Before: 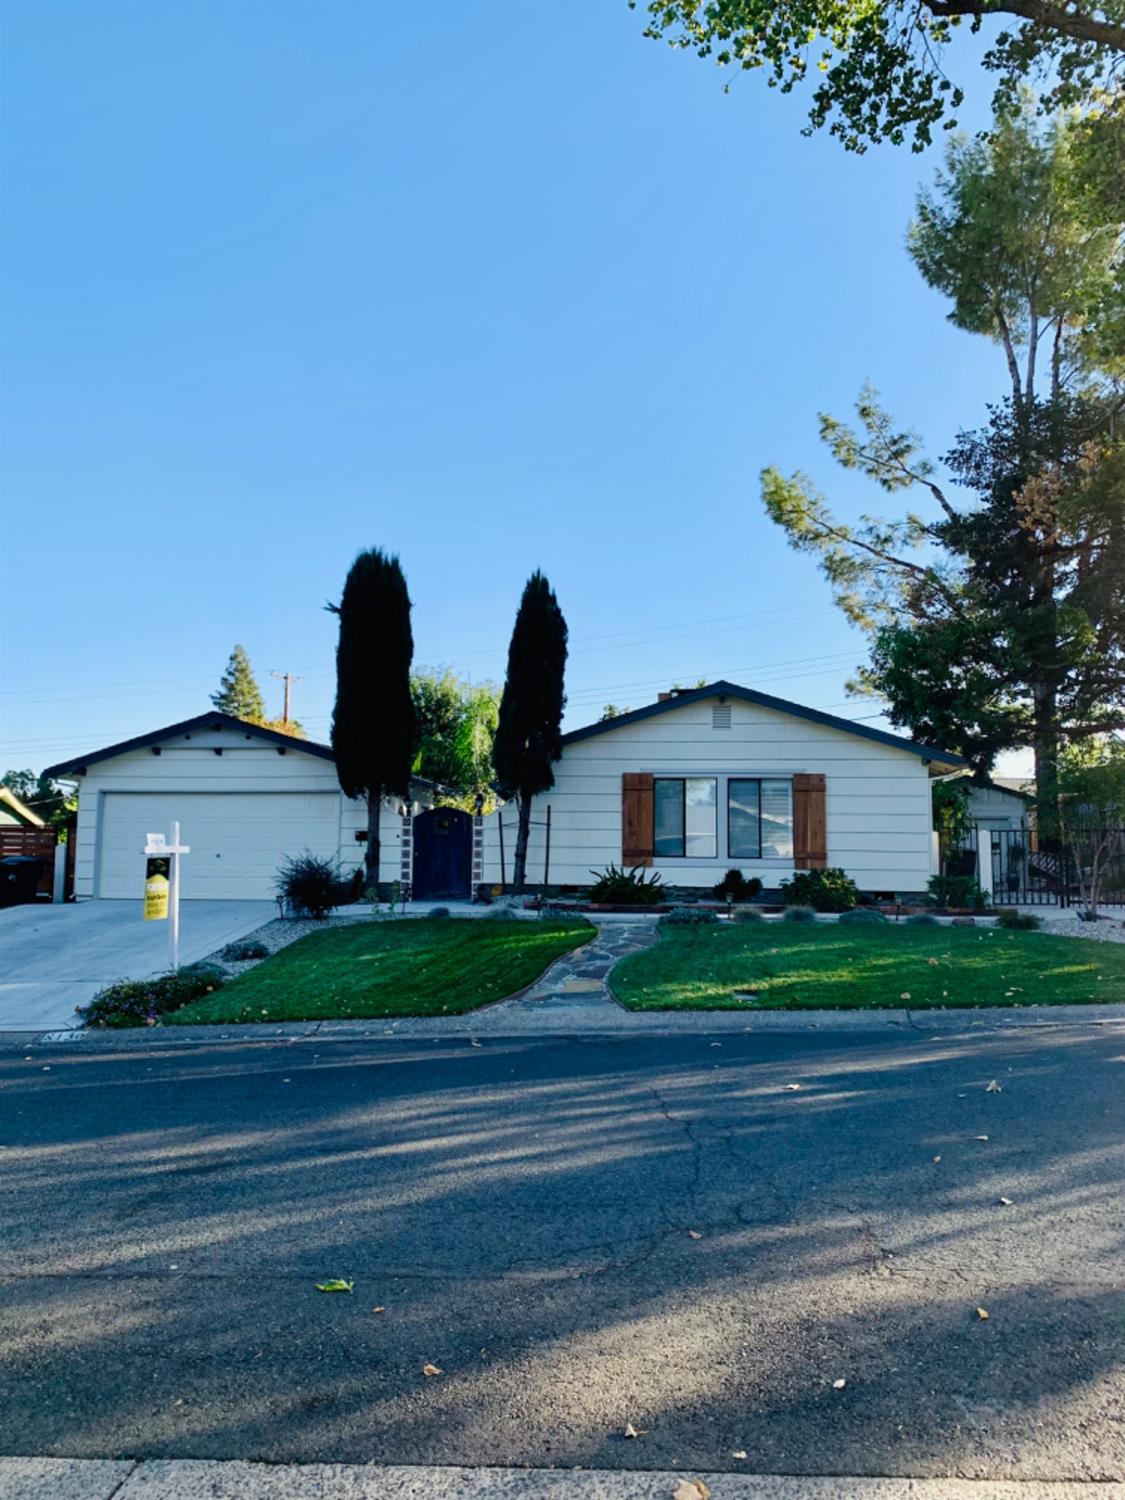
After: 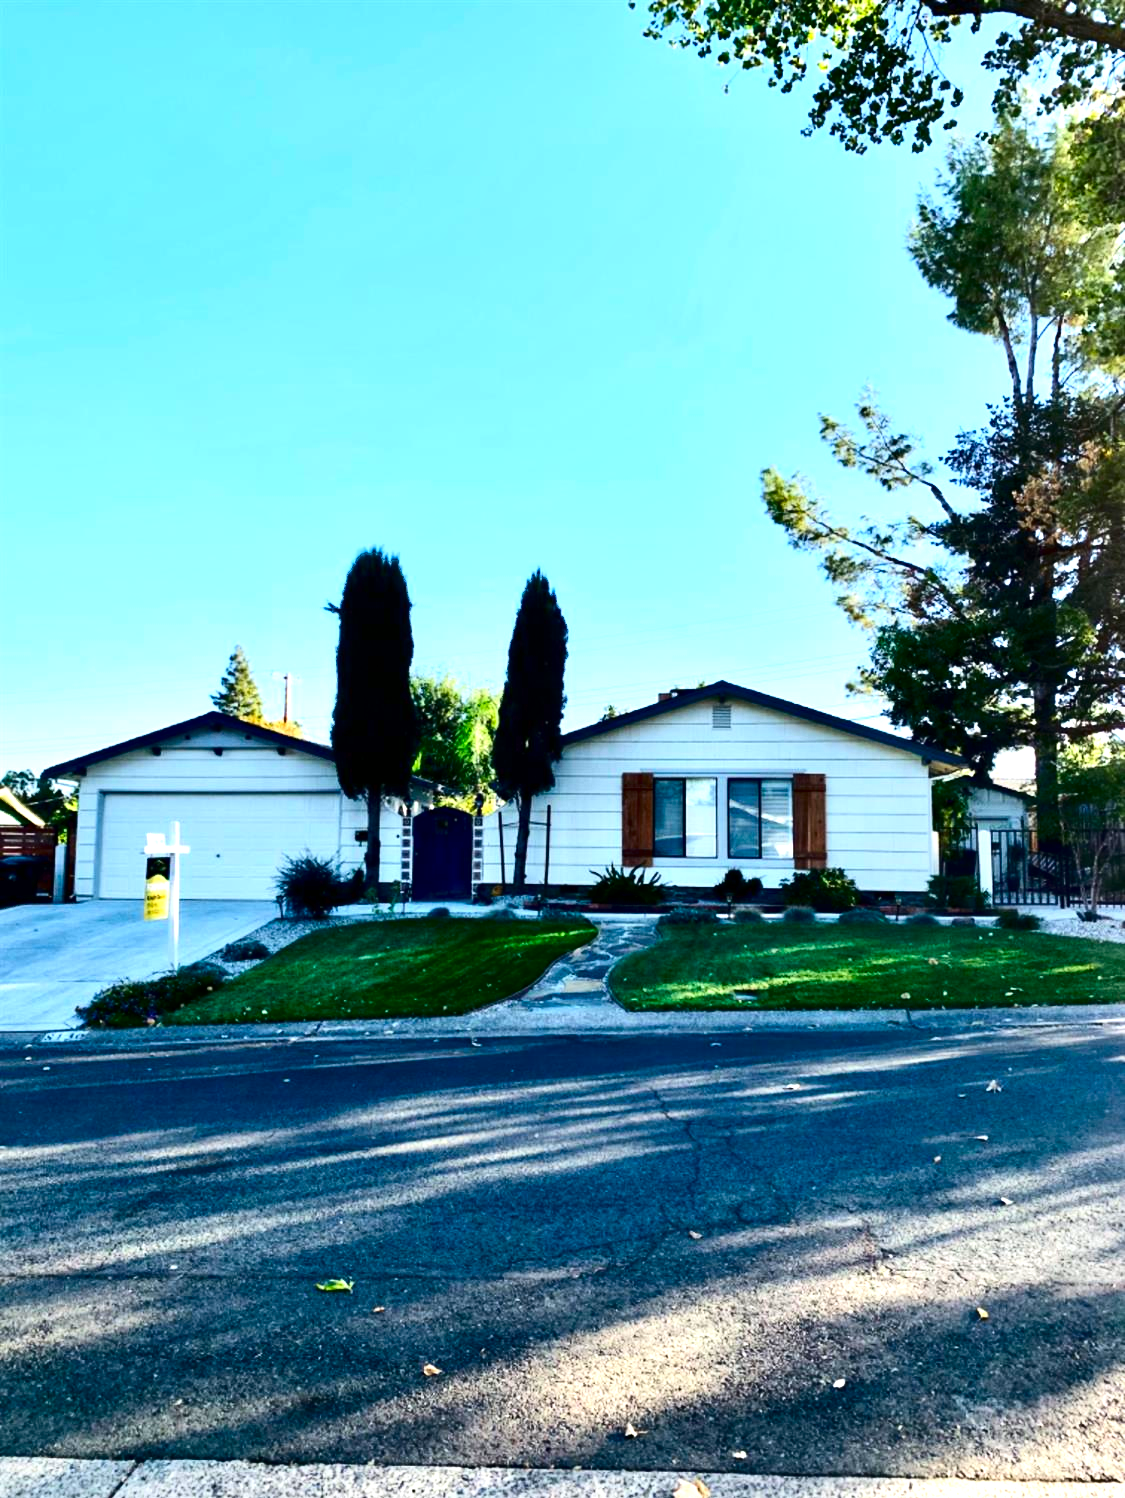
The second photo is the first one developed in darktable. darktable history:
contrast brightness saturation: contrast 0.21, brightness -0.11, saturation 0.21
contrast equalizer: y [[0.536, 0.565, 0.581, 0.516, 0.52, 0.491], [0.5 ×6], [0.5 ×6], [0 ×6], [0 ×6]]
exposure: black level correction 0, exposure 0.9 EV, compensate highlight preservation false
crop: bottom 0.071%
